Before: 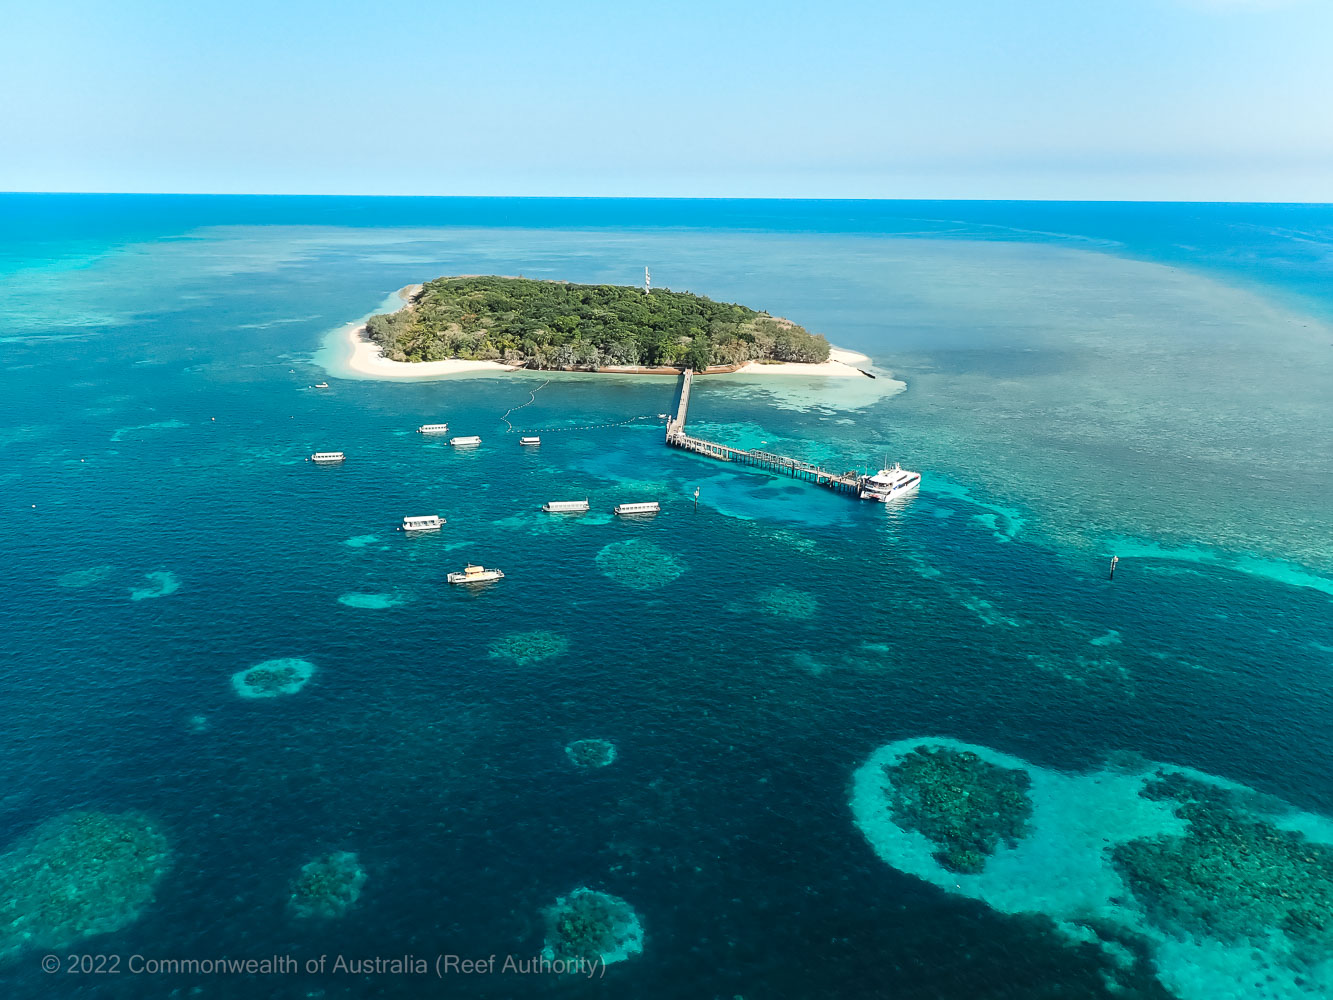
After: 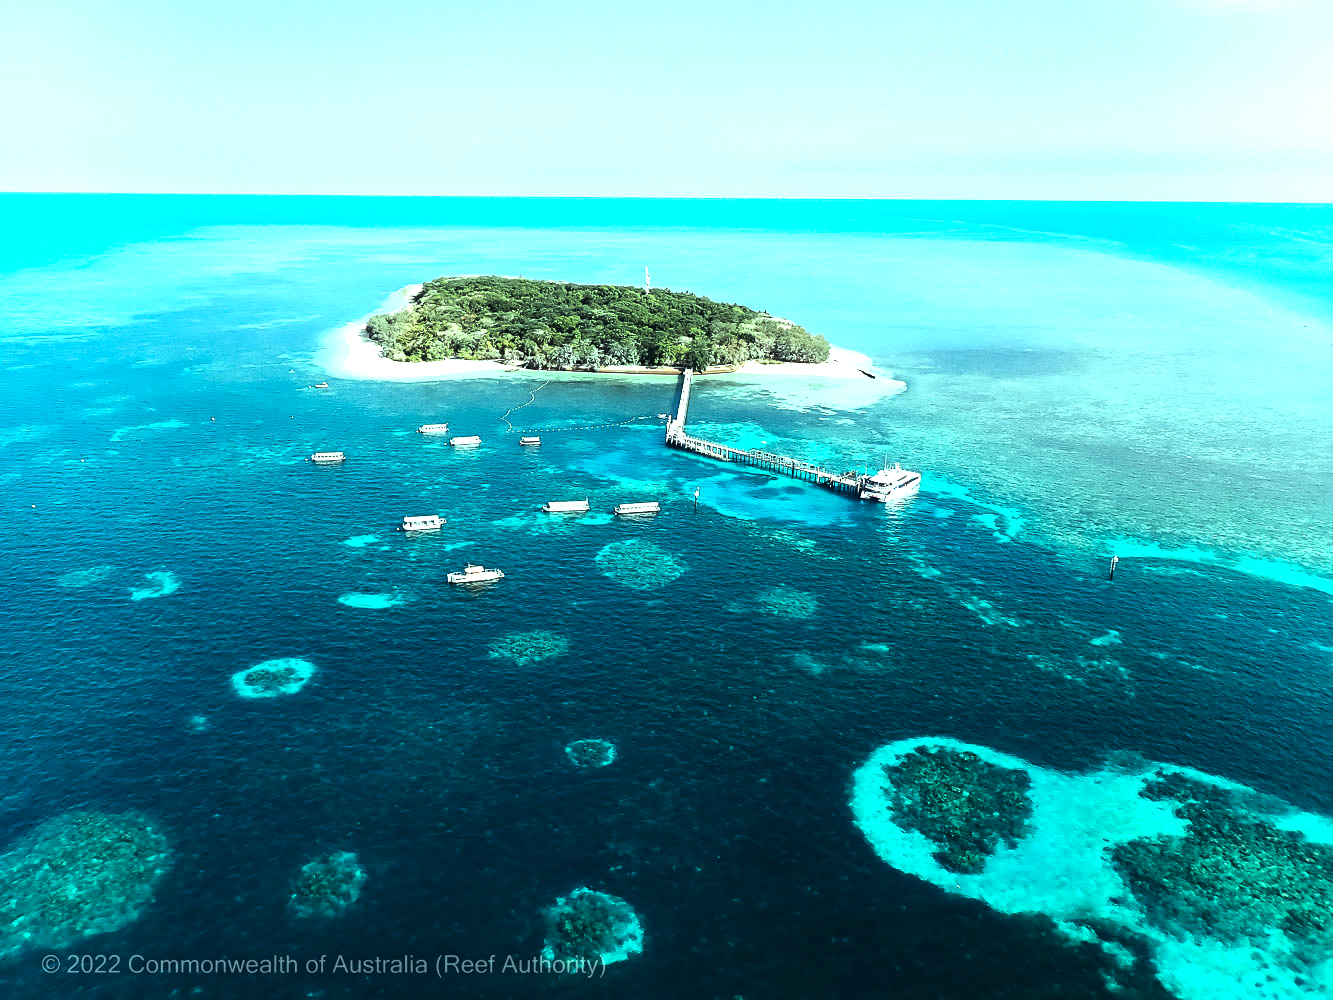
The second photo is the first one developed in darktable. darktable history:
color balance: mode lift, gamma, gain (sRGB), lift [0.997, 0.979, 1.021, 1.011], gamma [1, 1.084, 0.916, 0.998], gain [1, 0.87, 1.13, 1.101], contrast 4.55%, contrast fulcrum 38.24%, output saturation 104.09%
tone equalizer: -8 EV -1.08 EV, -7 EV -1.01 EV, -6 EV -0.867 EV, -5 EV -0.578 EV, -3 EV 0.578 EV, -2 EV 0.867 EV, -1 EV 1.01 EV, +0 EV 1.08 EV, edges refinement/feathering 500, mask exposure compensation -1.57 EV, preserve details no
